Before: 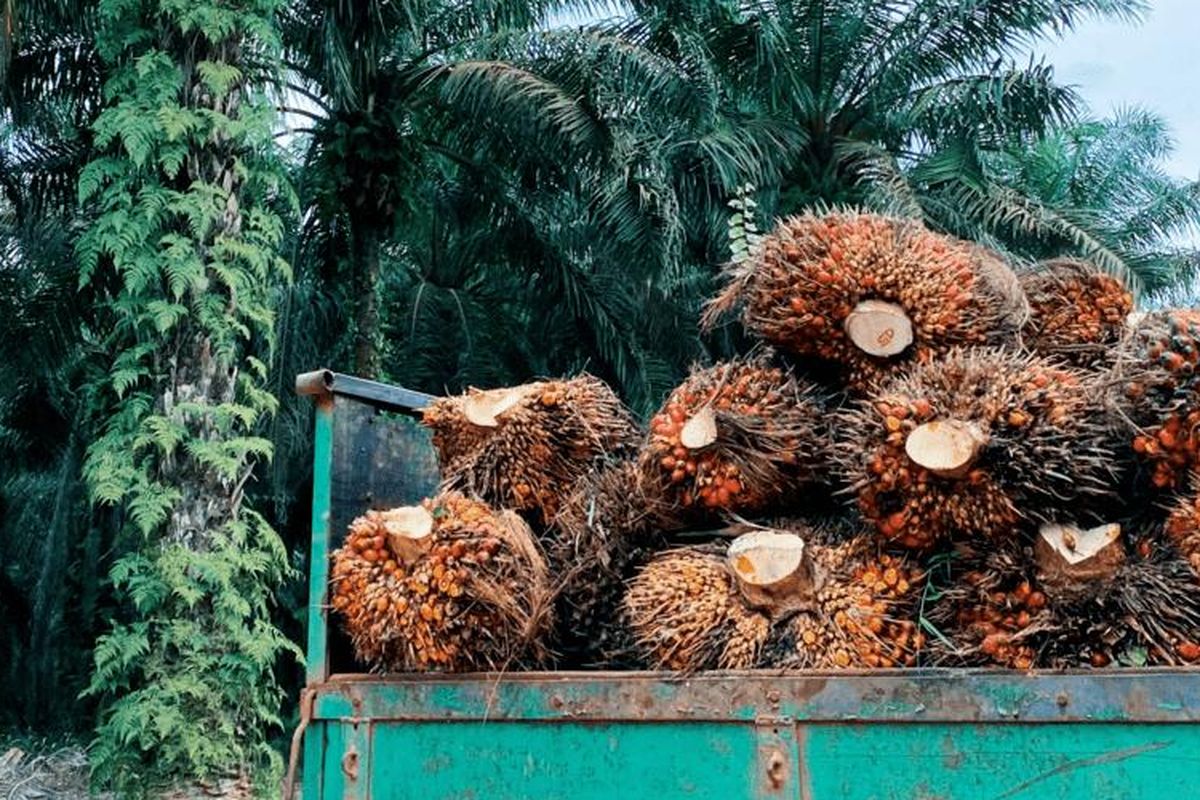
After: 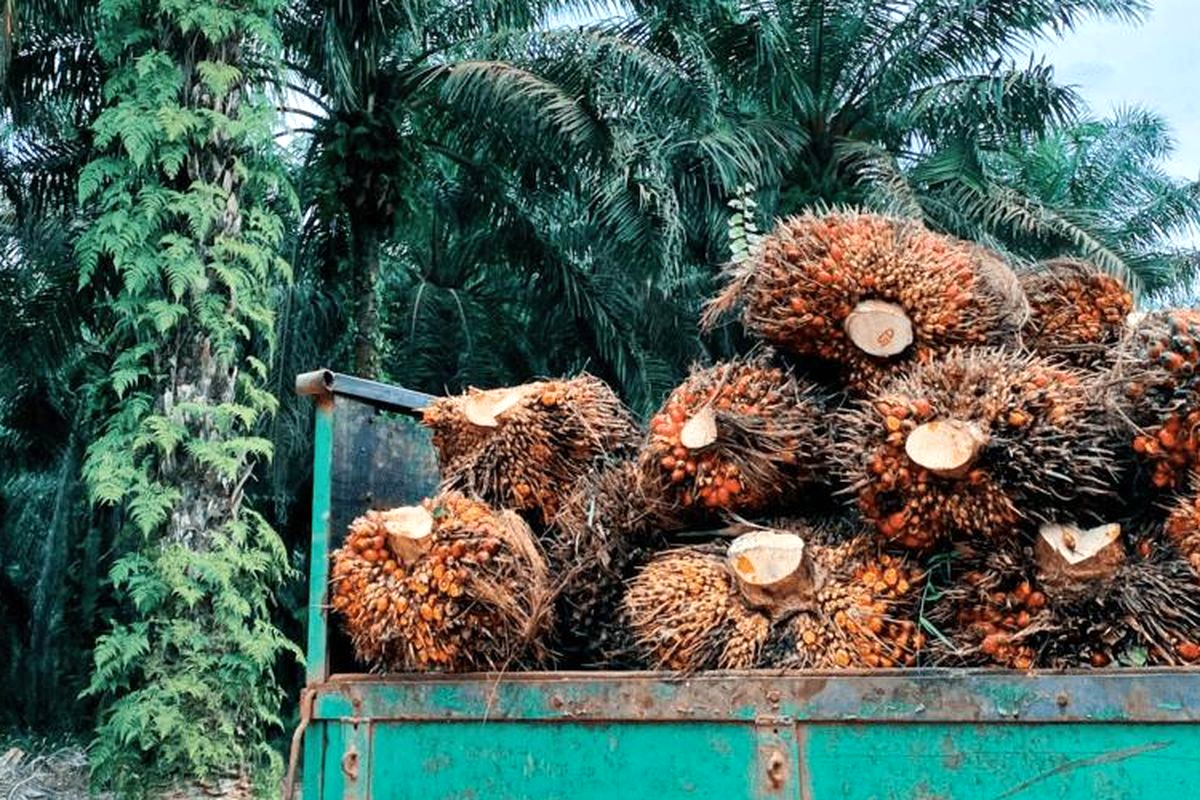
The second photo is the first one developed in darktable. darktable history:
exposure: exposure 0.202 EV, compensate highlight preservation false
shadows and highlights: soften with gaussian
